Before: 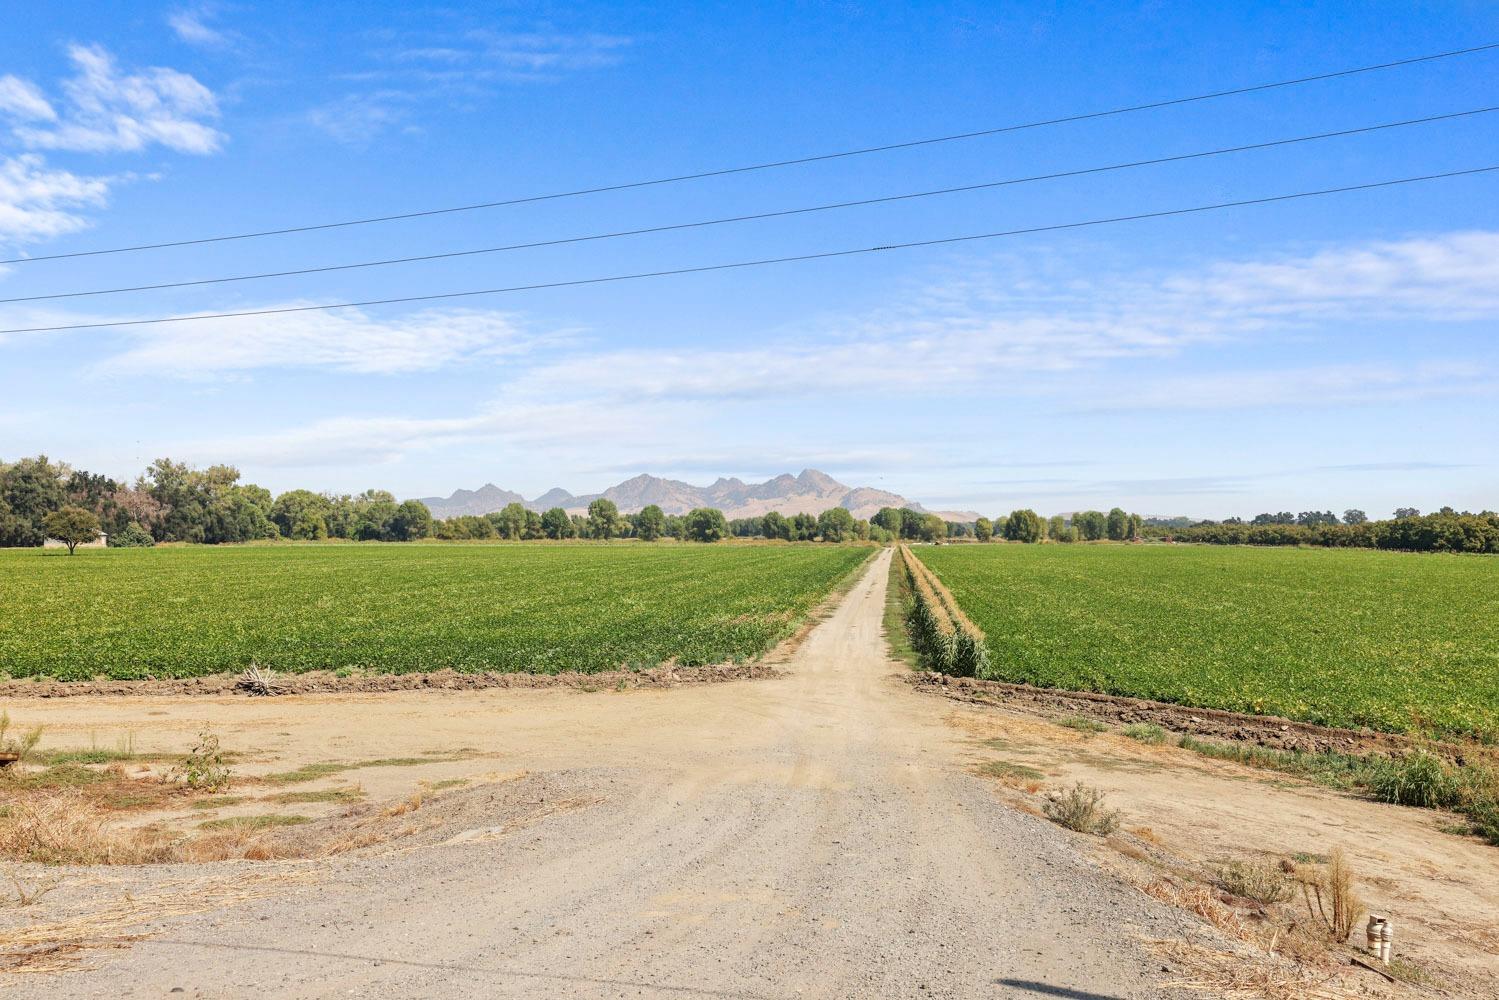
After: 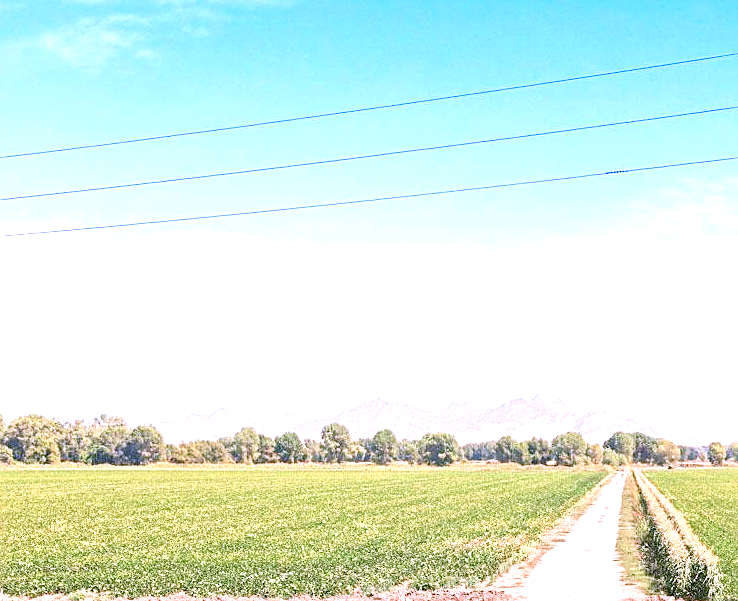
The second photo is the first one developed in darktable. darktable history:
color correction: highlights a* 15.46, highlights b* -20.56
exposure: black level correction 0, exposure 1.2 EV, compensate highlight preservation false
crop: left 17.835%, top 7.675%, right 32.881%, bottom 32.213%
levels: levels [0, 0.43, 0.984]
sharpen: on, module defaults
